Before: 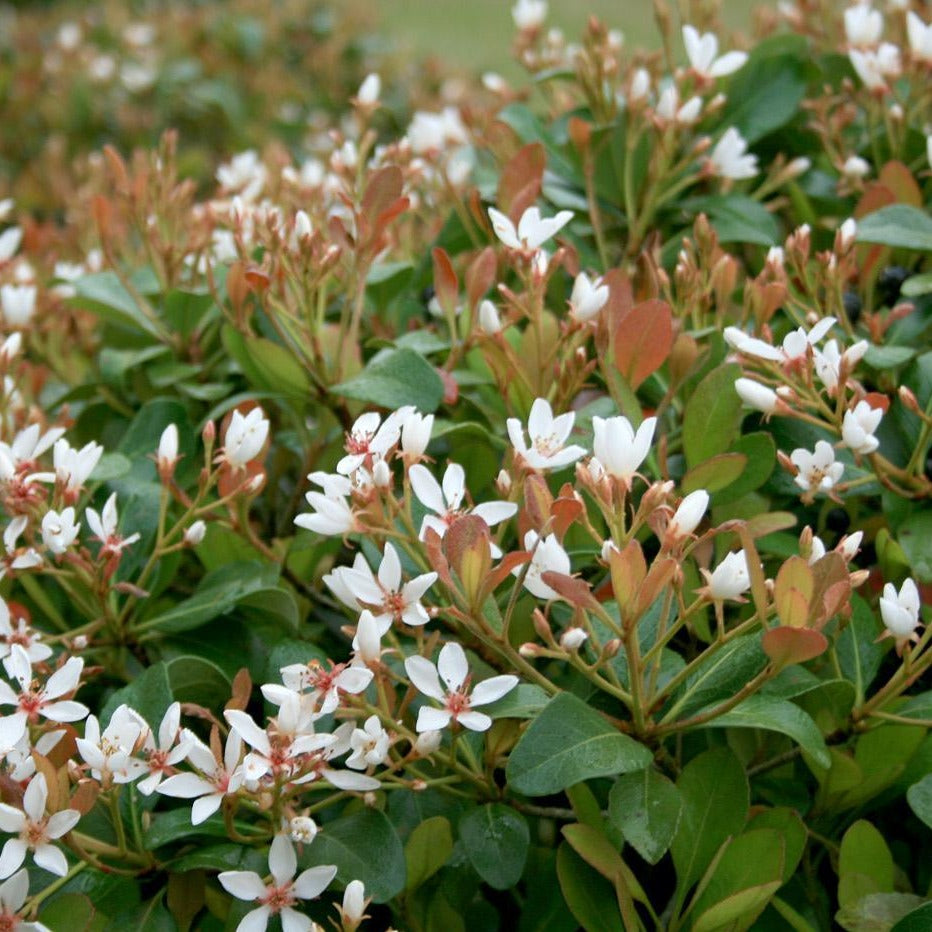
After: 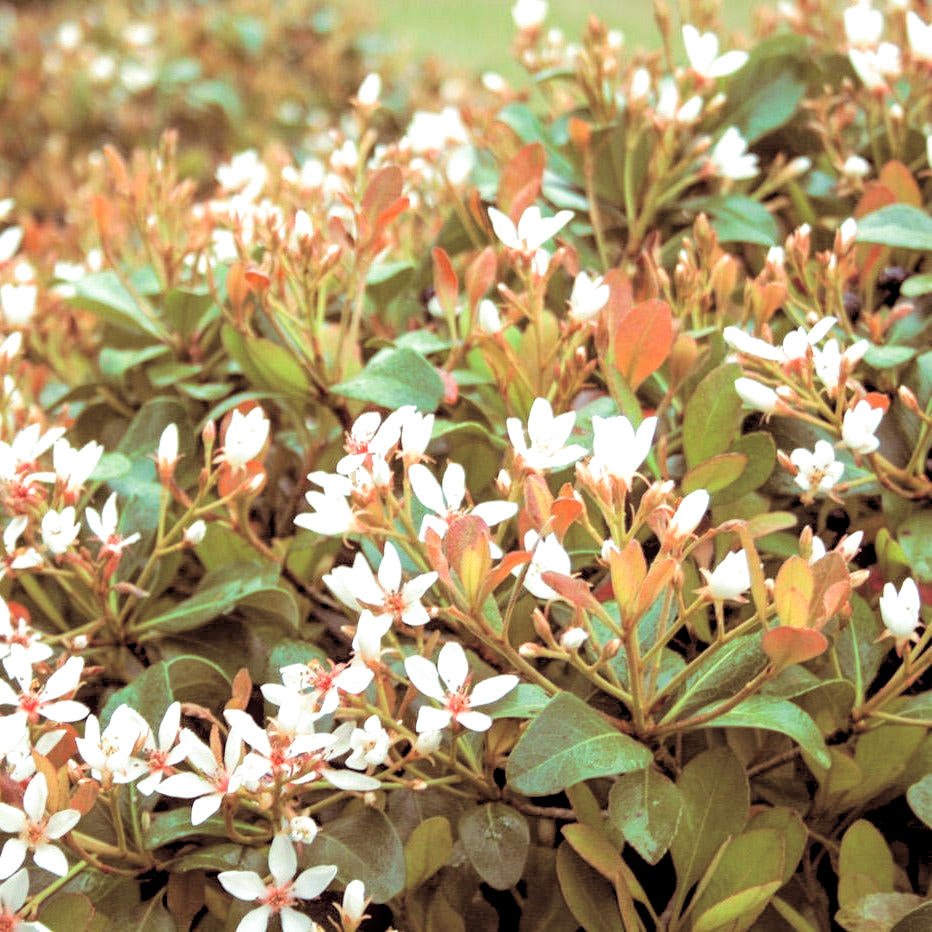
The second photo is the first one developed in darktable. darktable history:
exposure: black level correction -0.002, exposure 0.54 EV, compensate highlight preservation false
split-toning: compress 20%
local contrast: on, module defaults
levels: levels [0.072, 0.414, 0.976]
